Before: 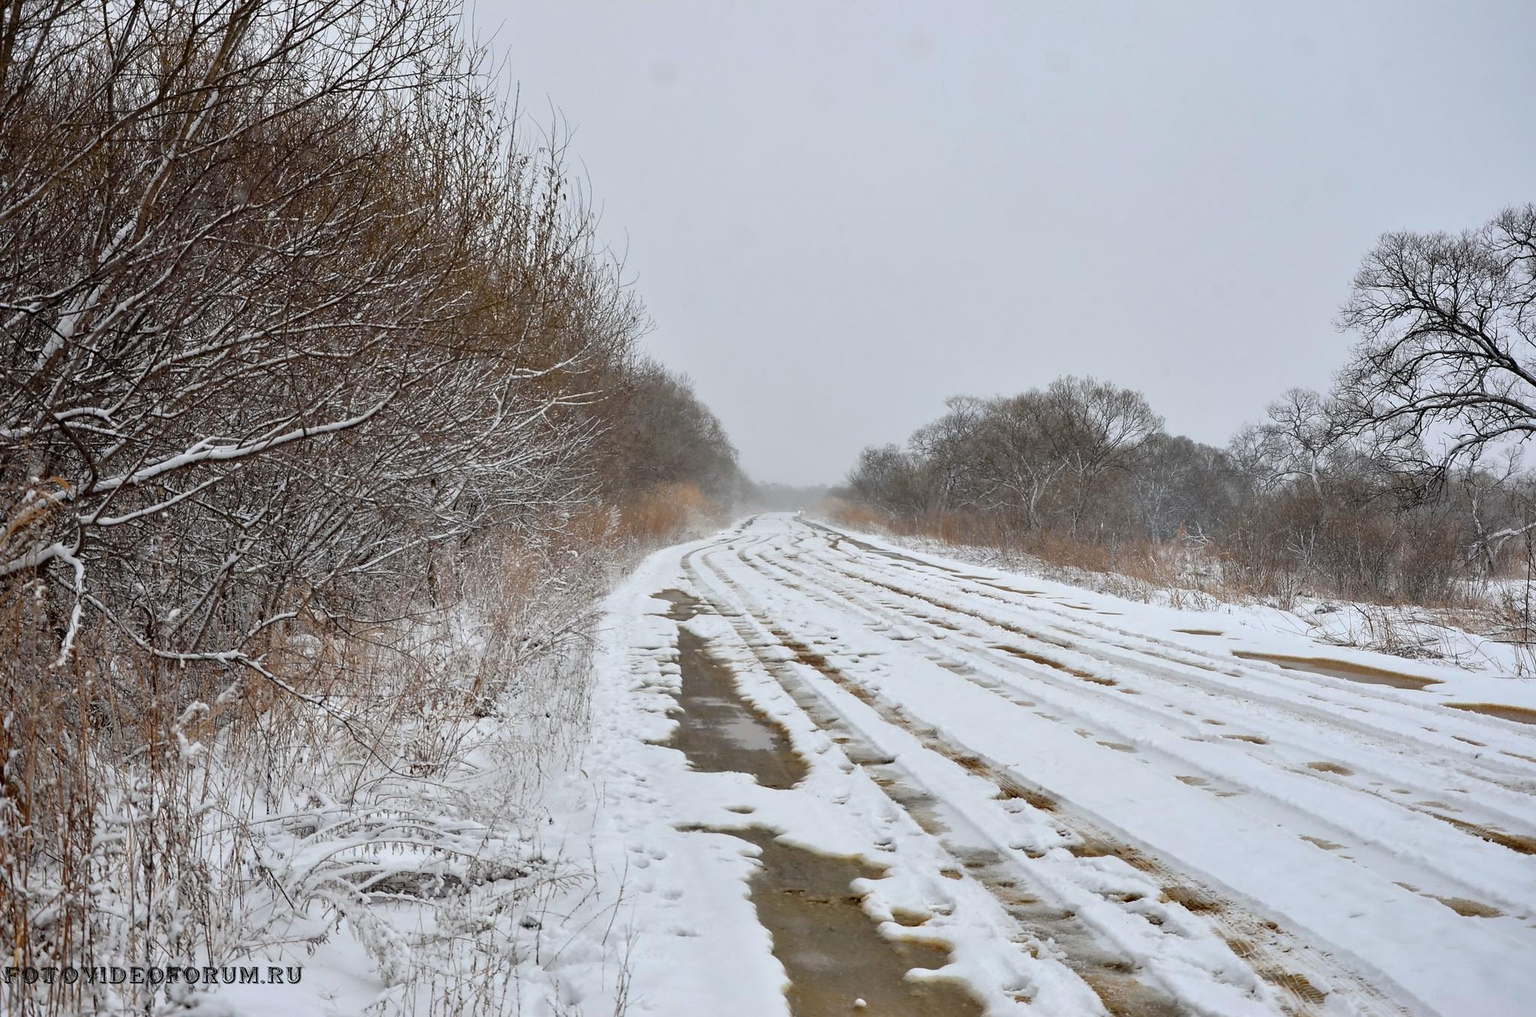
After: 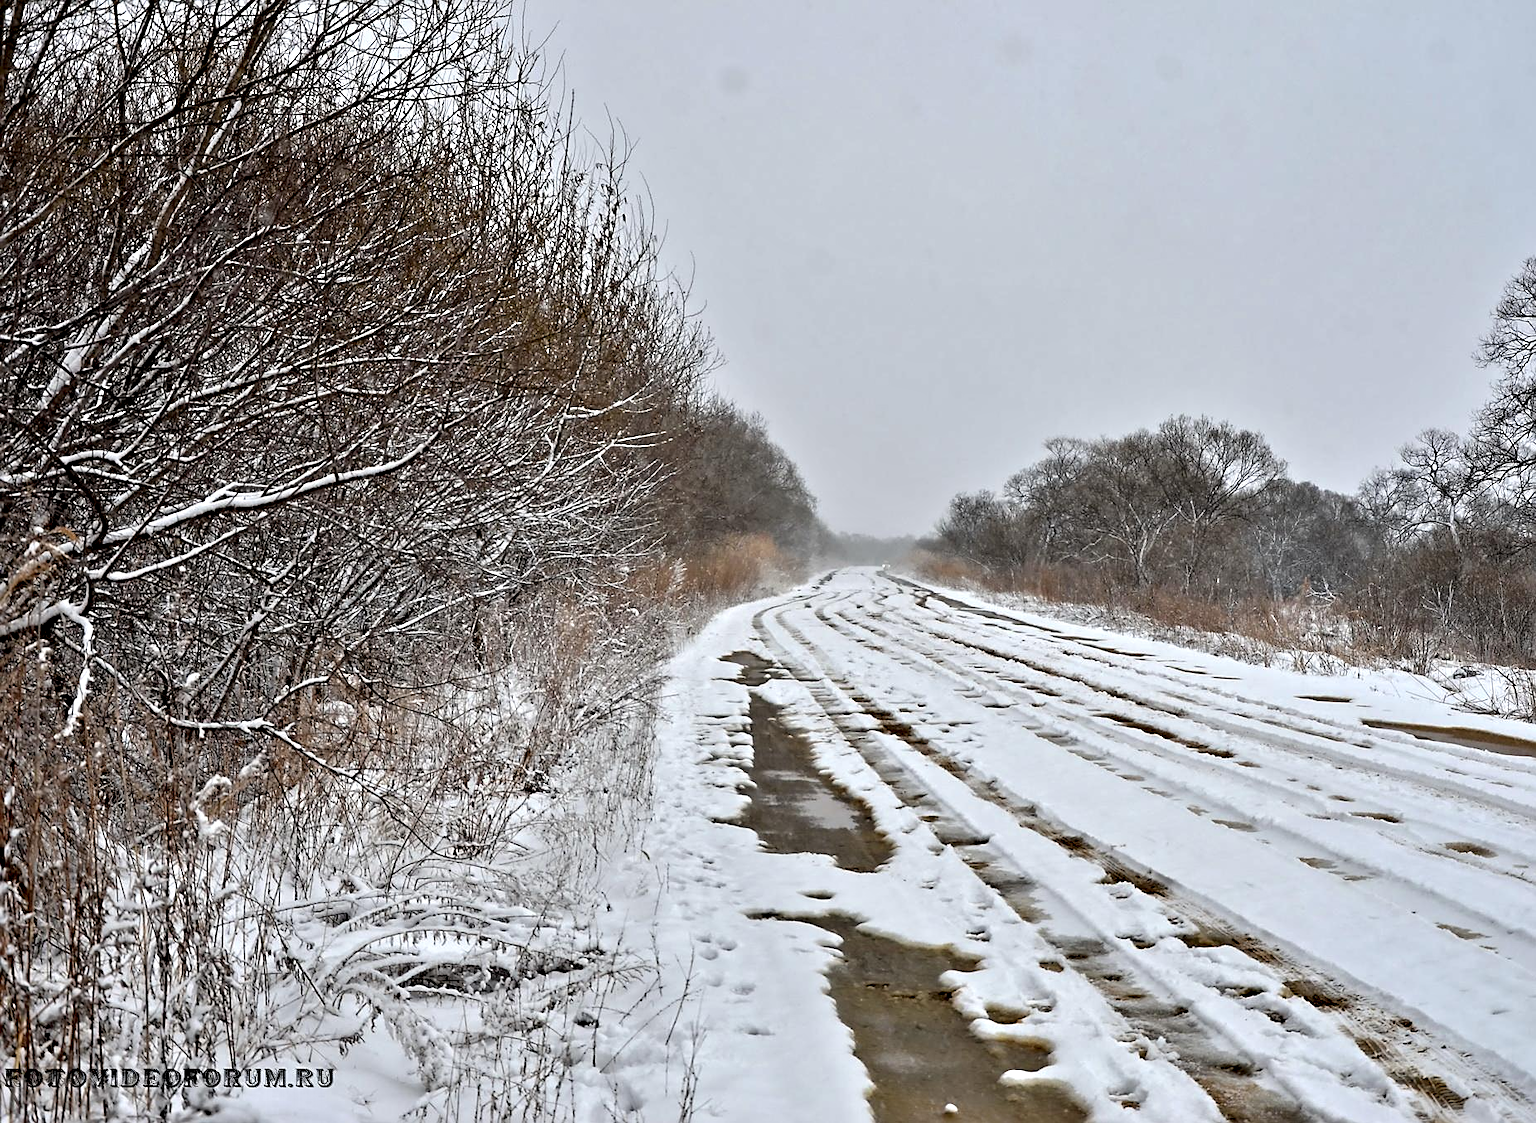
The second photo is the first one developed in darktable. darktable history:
sharpen: on, module defaults
crop: right 9.514%, bottom 0.037%
contrast equalizer: y [[0.511, 0.558, 0.631, 0.632, 0.559, 0.512], [0.5 ×6], [0.507, 0.559, 0.627, 0.644, 0.647, 0.647], [0 ×6], [0 ×6]]
